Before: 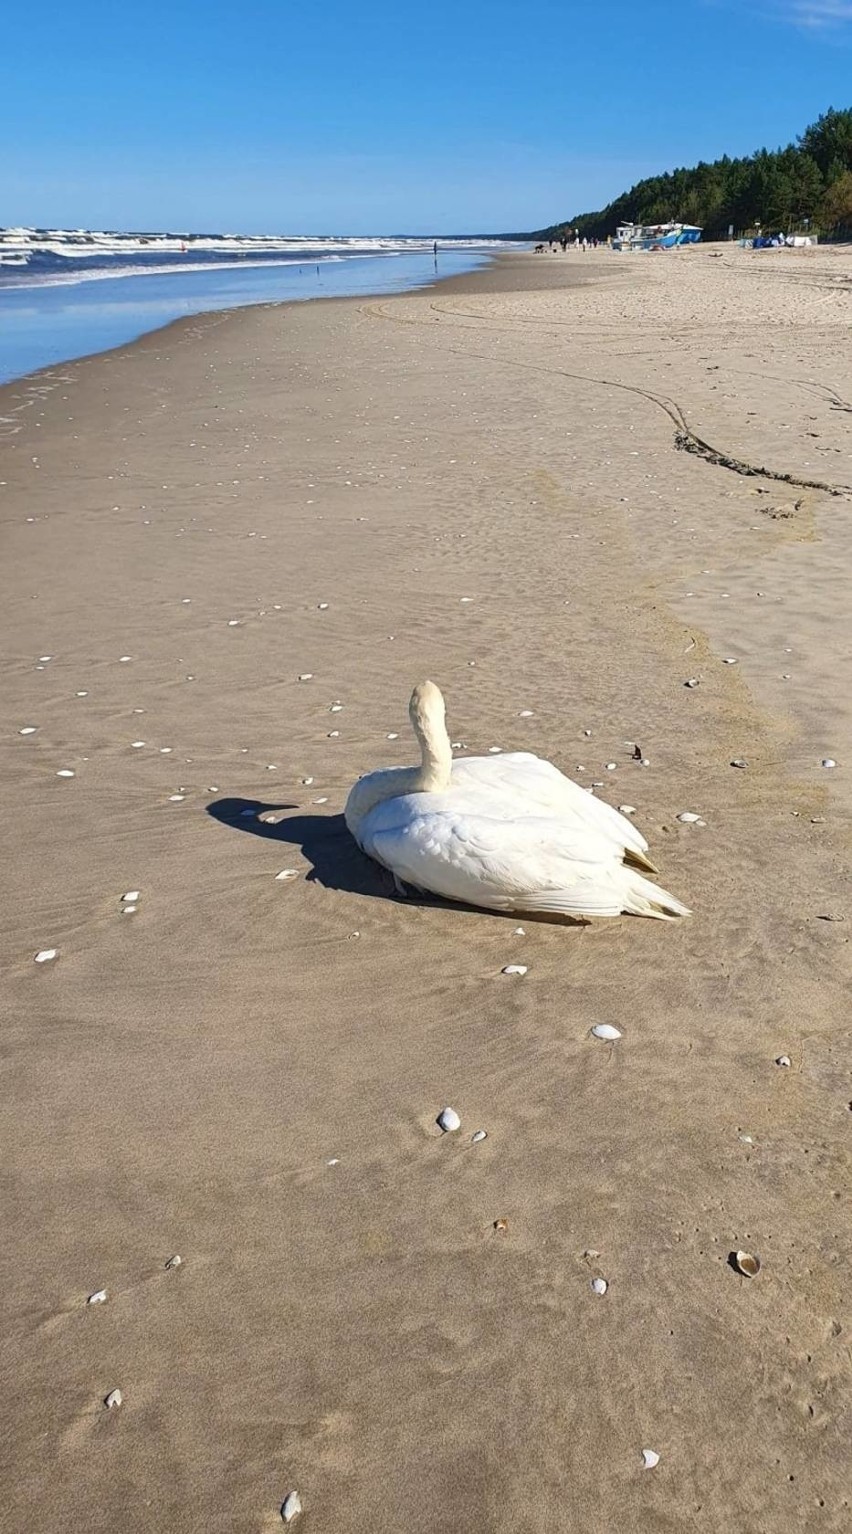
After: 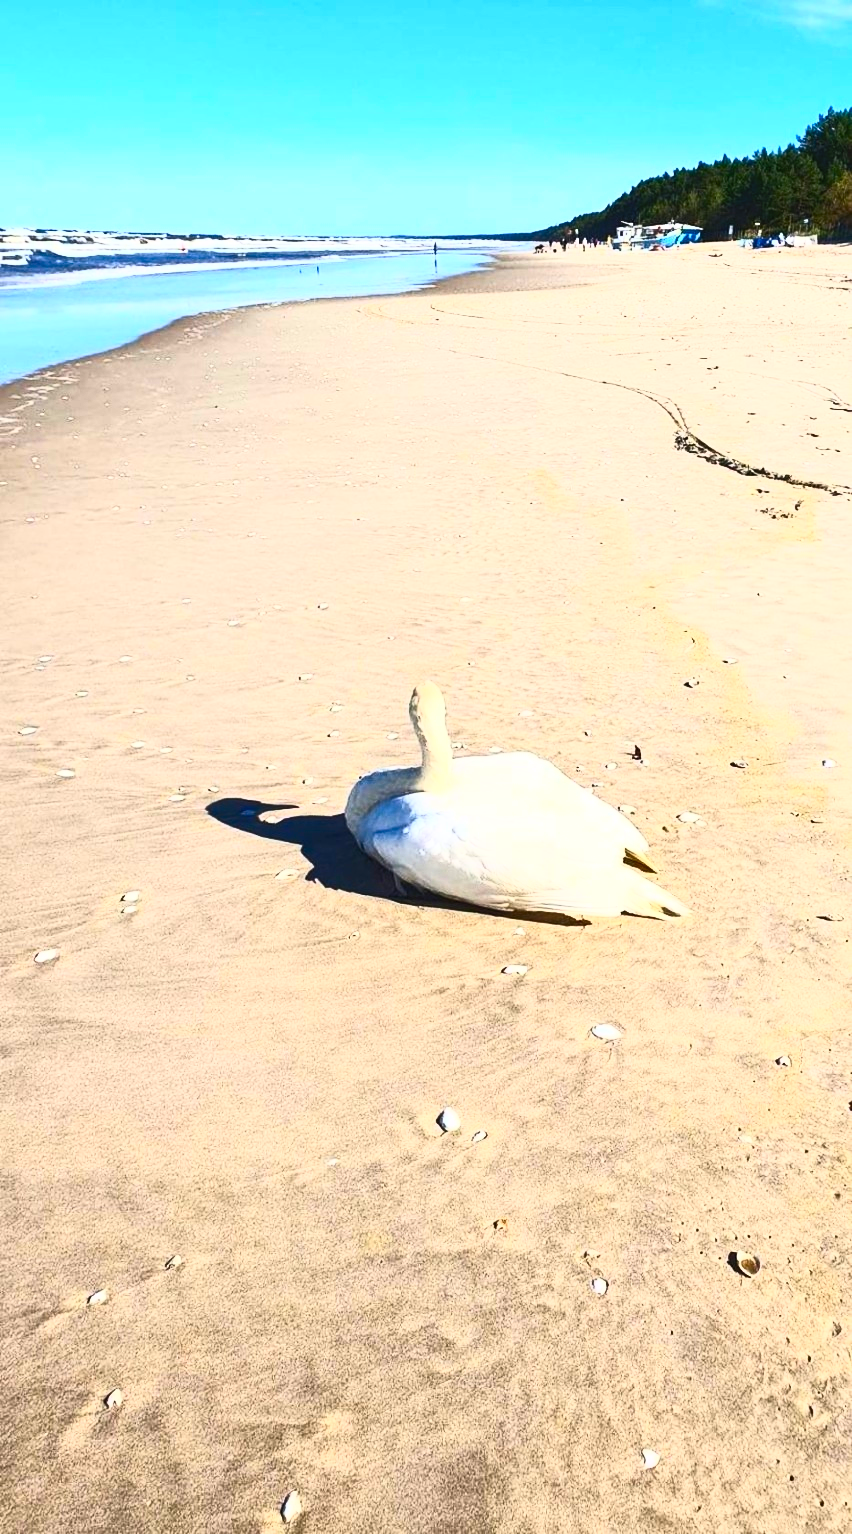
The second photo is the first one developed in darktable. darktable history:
contrast brightness saturation: contrast 0.82, brightness 0.594, saturation 0.577
